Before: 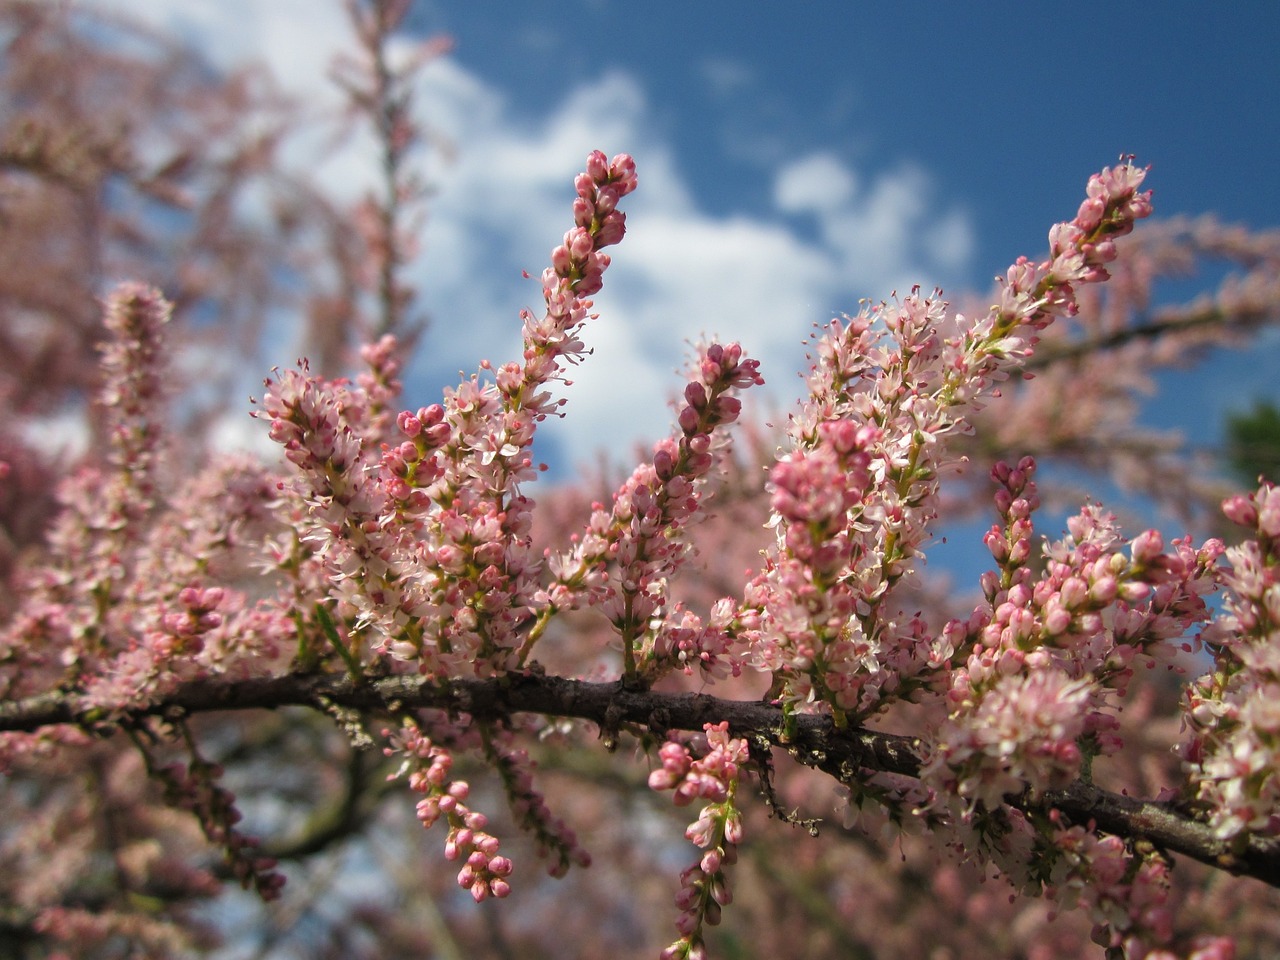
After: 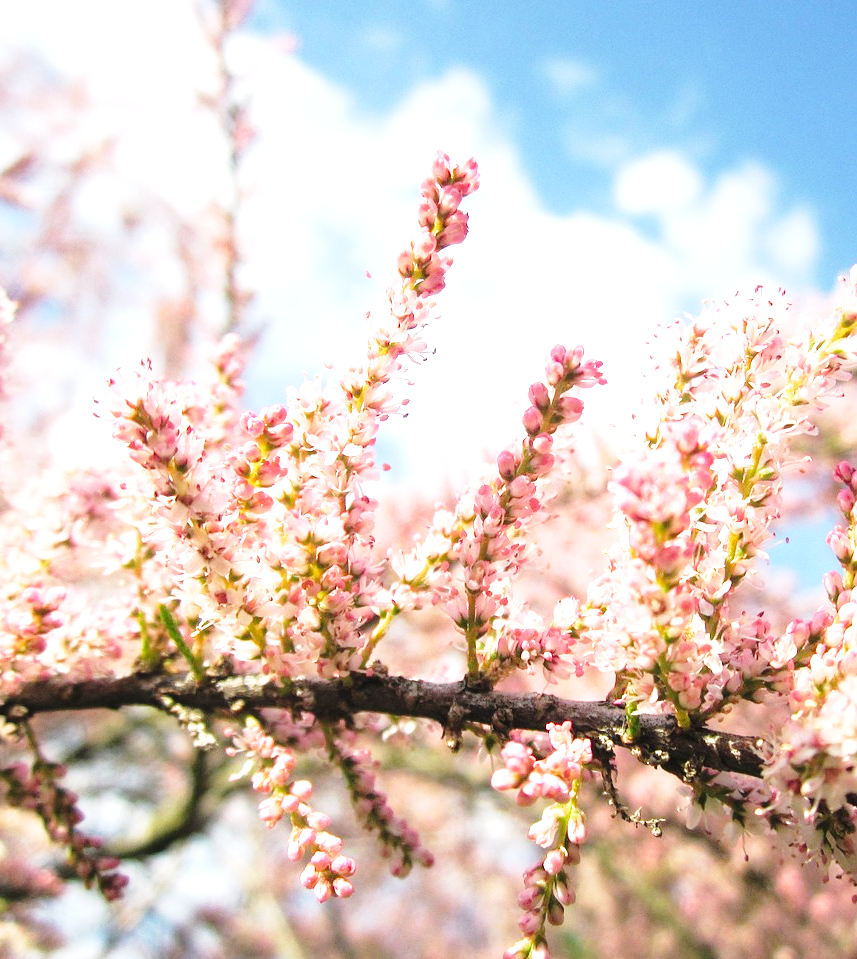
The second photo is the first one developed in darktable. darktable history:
exposure: black level correction 0, exposure 1.438 EV, compensate highlight preservation false
crop and rotate: left 12.276%, right 20.705%
base curve: curves: ch0 [(0, 0) (0.028, 0.03) (0.121, 0.232) (0.46, 0.748) (0.859, 0.968) (1, 1)], preserve colors none
